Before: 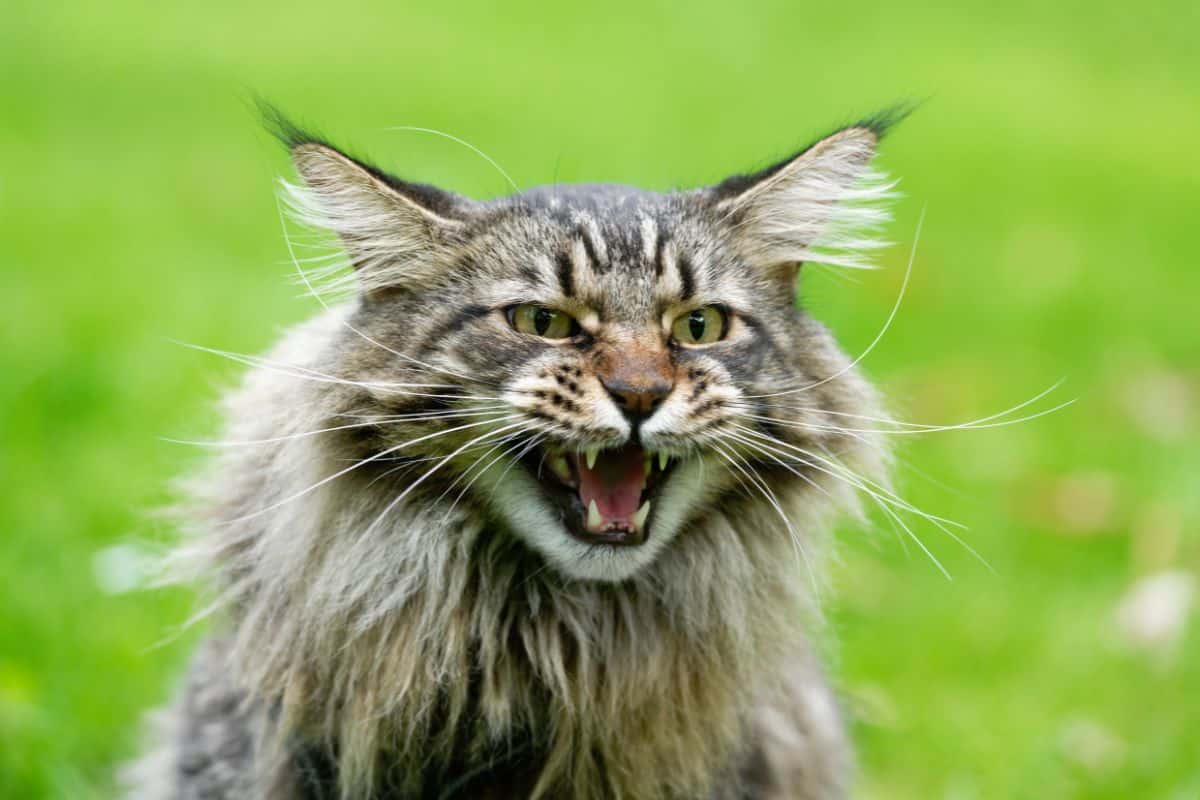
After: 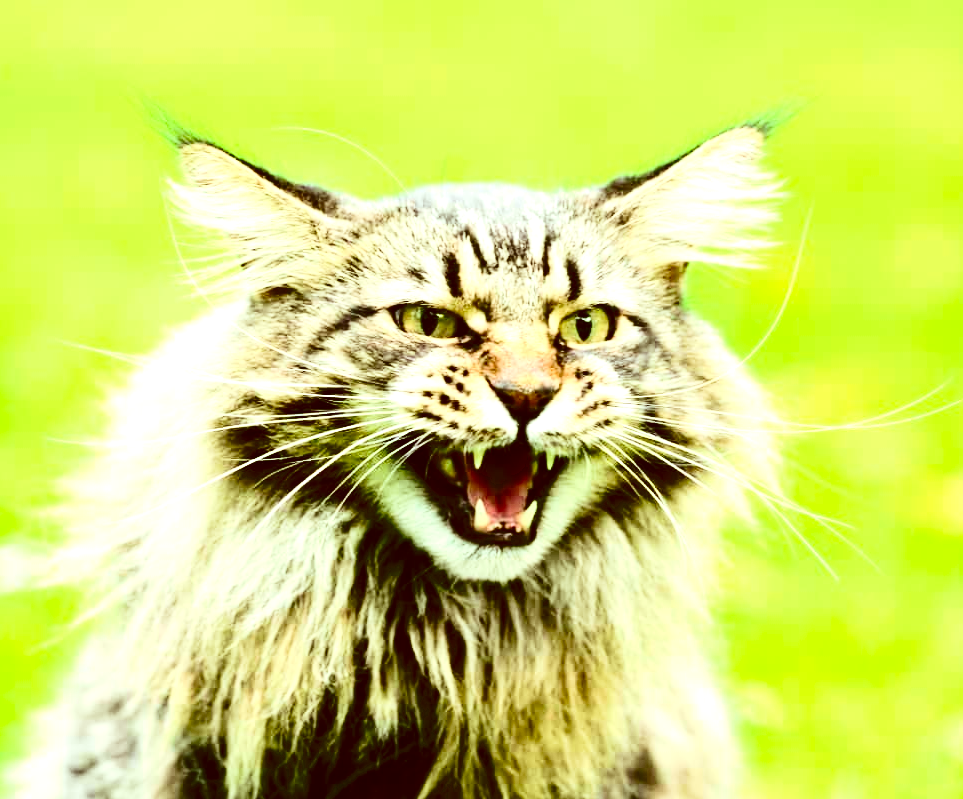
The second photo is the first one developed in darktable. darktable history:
exposure: black level correction 0, exposure 1.199 EV, compensate highlight preservation false
crop and rotate: left 9.487%, right 10.242%
velvia: on, module defaults
color correction: highlights a* -5.41, highlights b* 9.8, shadows a* 9.59, shadows b* 24.17
contrast brightness saturation: contrast 0.386, brightness 0.109
base curve: curves: ch0 [(0, 0) (0.073, 0.04) (0.157, 0.139) (0.492, 0.492) (0.758, 0.758) (1, 1)], preserve colors none
local contrast: highlights 101%, shadows 103%, detail 119%, midtone range 0.2
